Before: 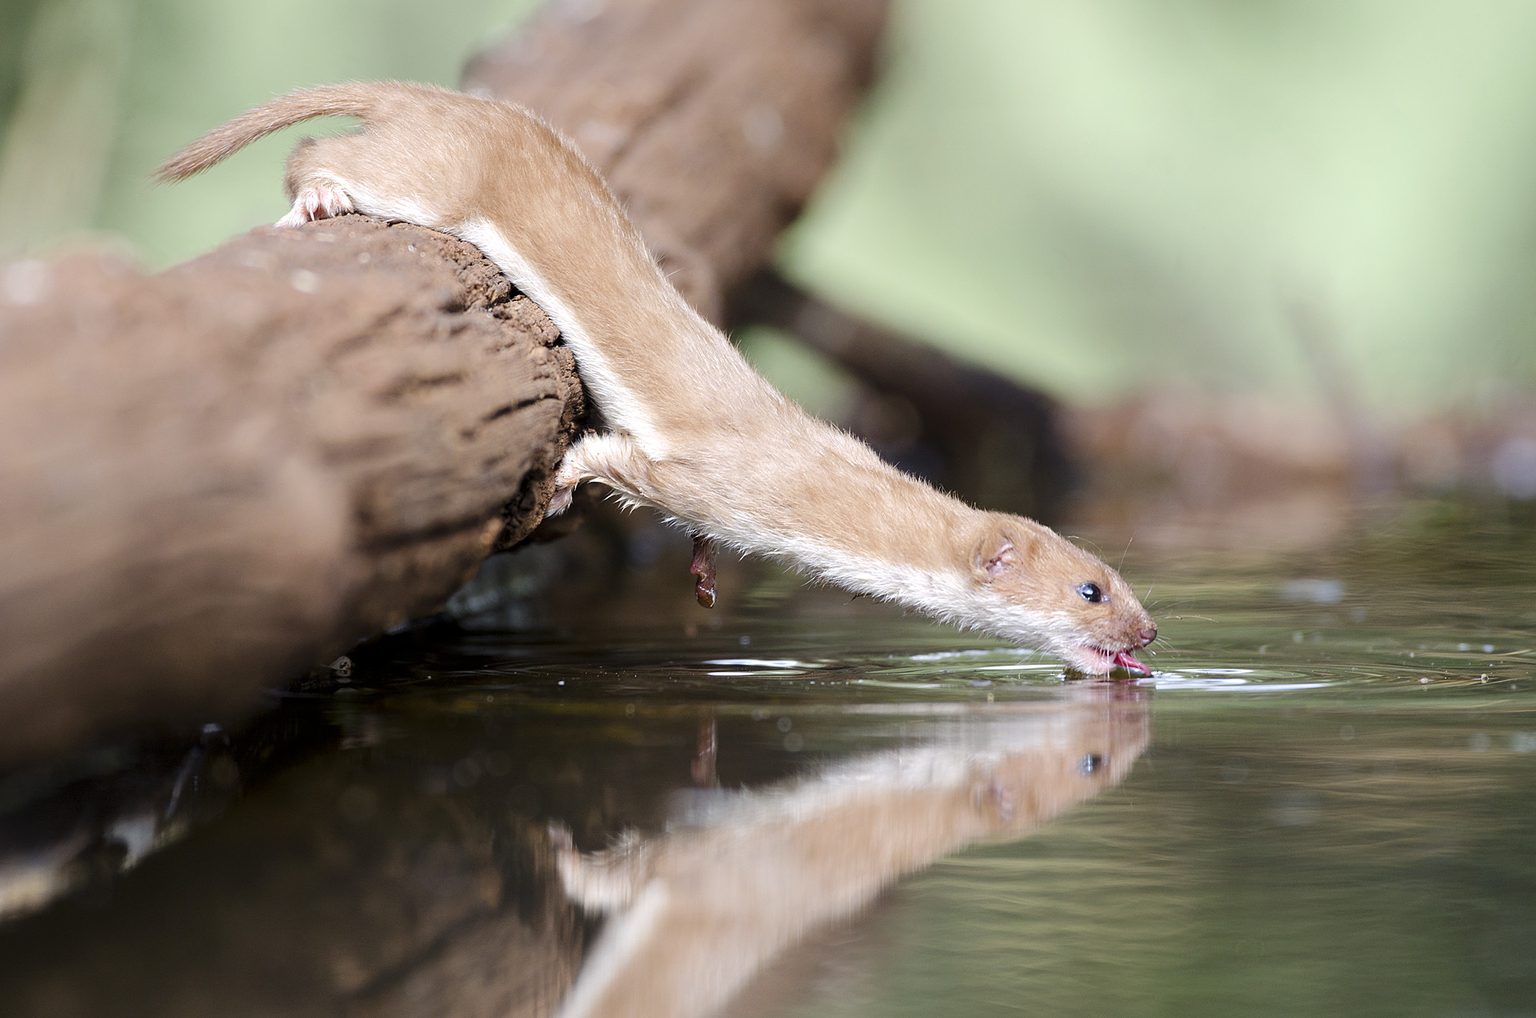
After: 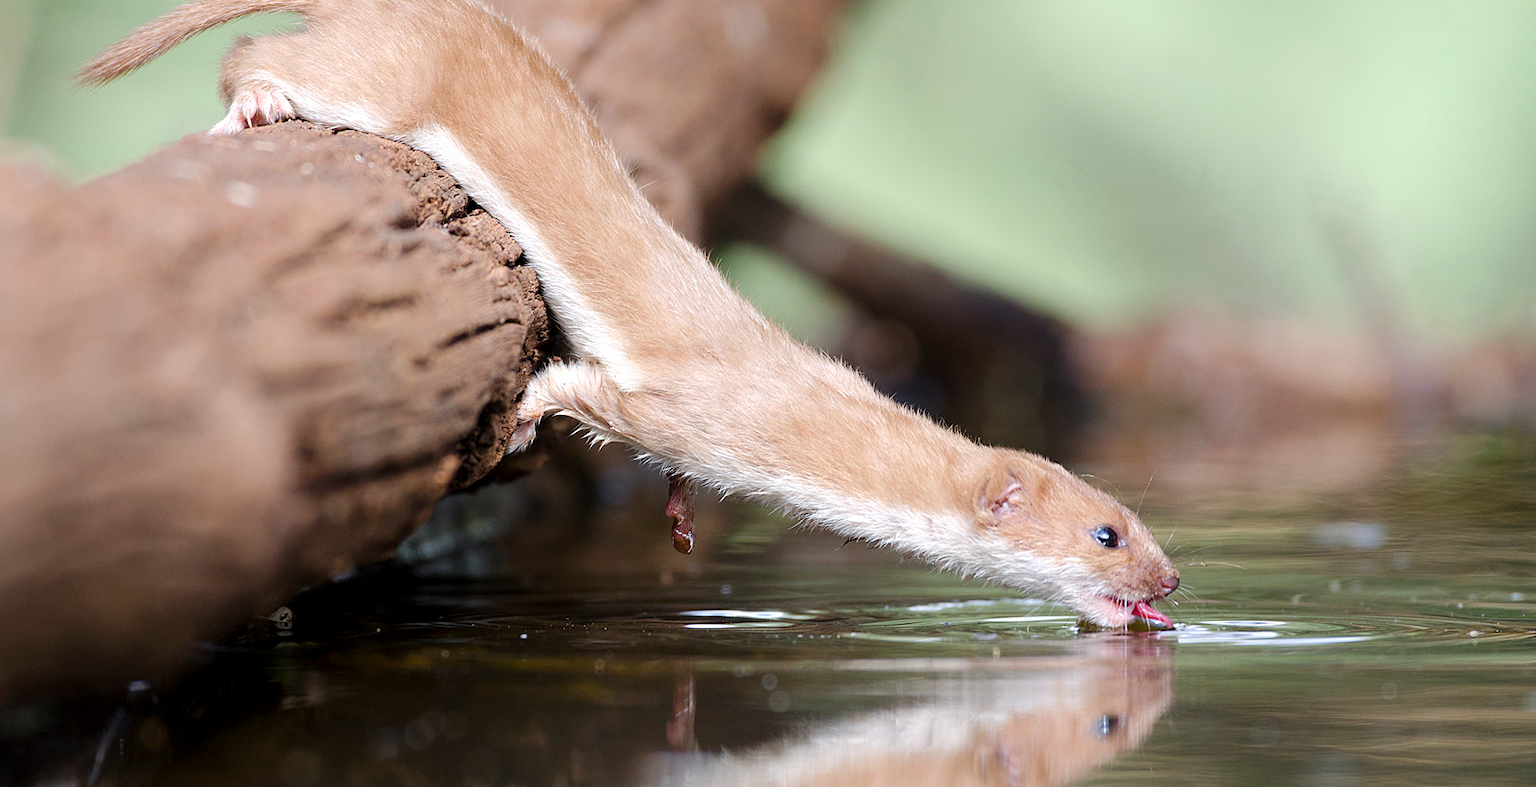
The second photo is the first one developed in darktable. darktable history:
crop: left 5.596%, top 10.314%, right 3.534%, bottom 19.395%
